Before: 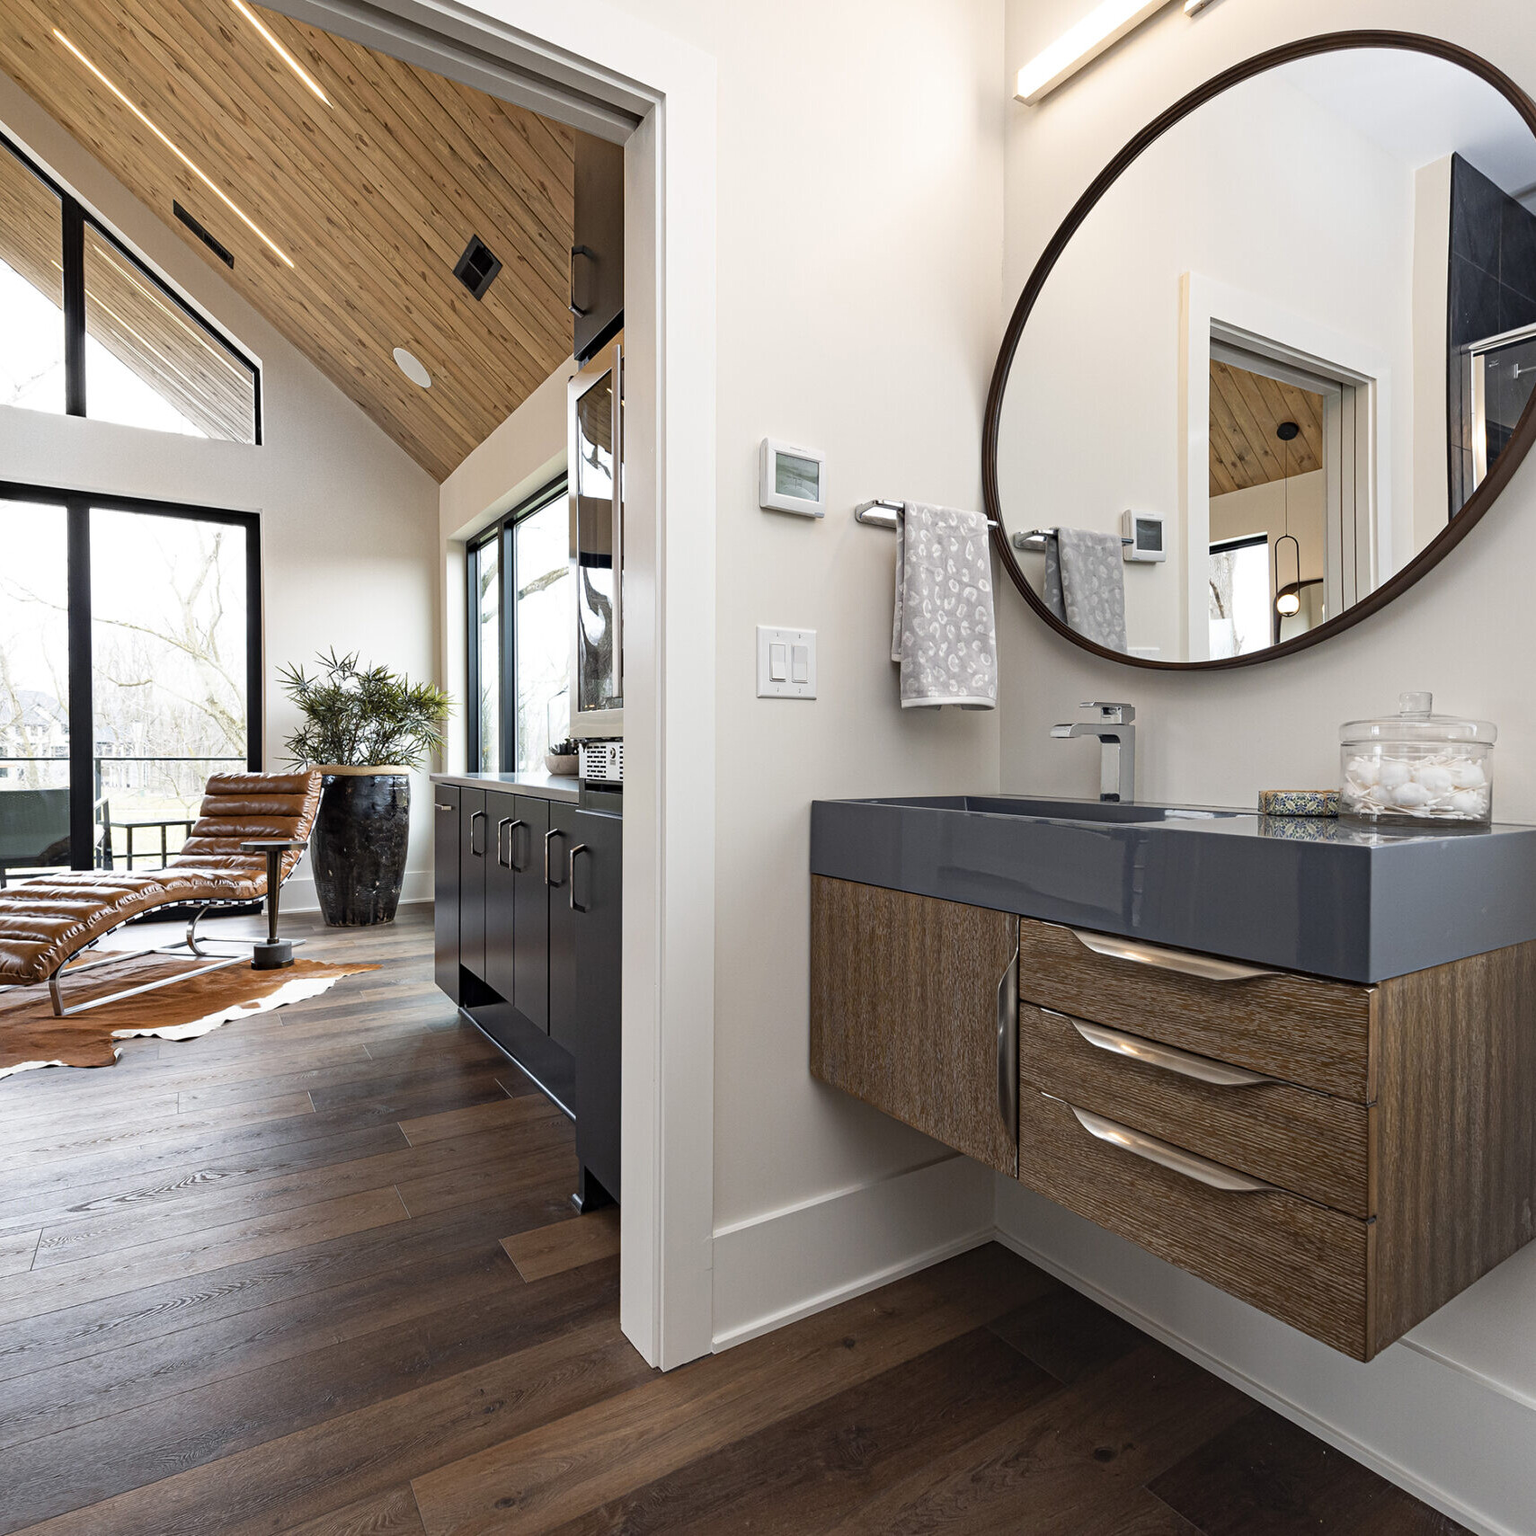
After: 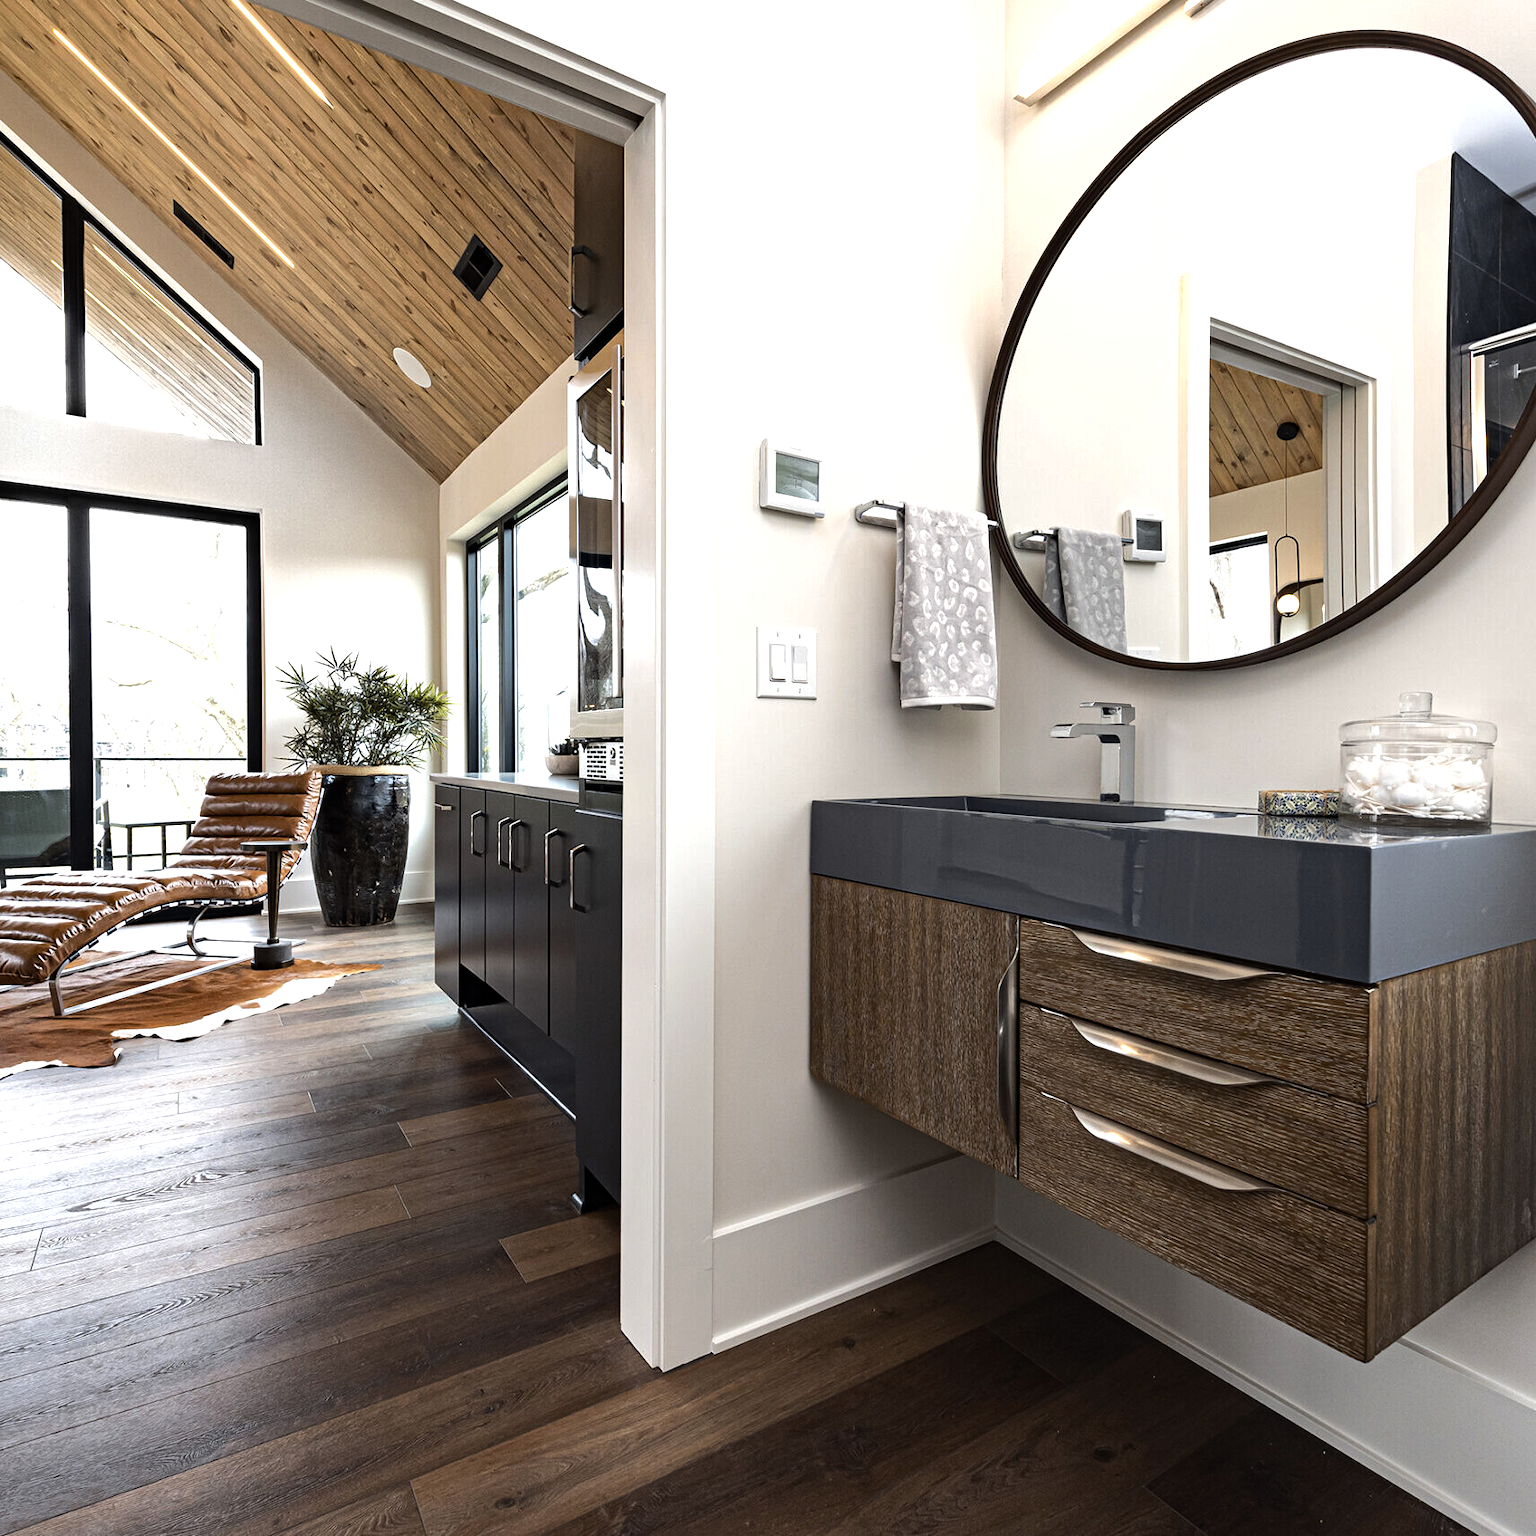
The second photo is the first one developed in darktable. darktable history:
shadows and highlights: shadows -20, white point adjustment -2, highlights -35
tone equalizer: -8 EV -0.75 EV, -7 EV -0.7 EV, -6 EV -0.6 EV, -5 EV -0.4 EV, -3 EV 0.4 EV, -2 EV 0.6 EV, -1 EV 0.7 EV, +0 EV 0.75 EV, edges refinement/feathering 500, mask exposure compensation -1.57 EV, preserve details no
